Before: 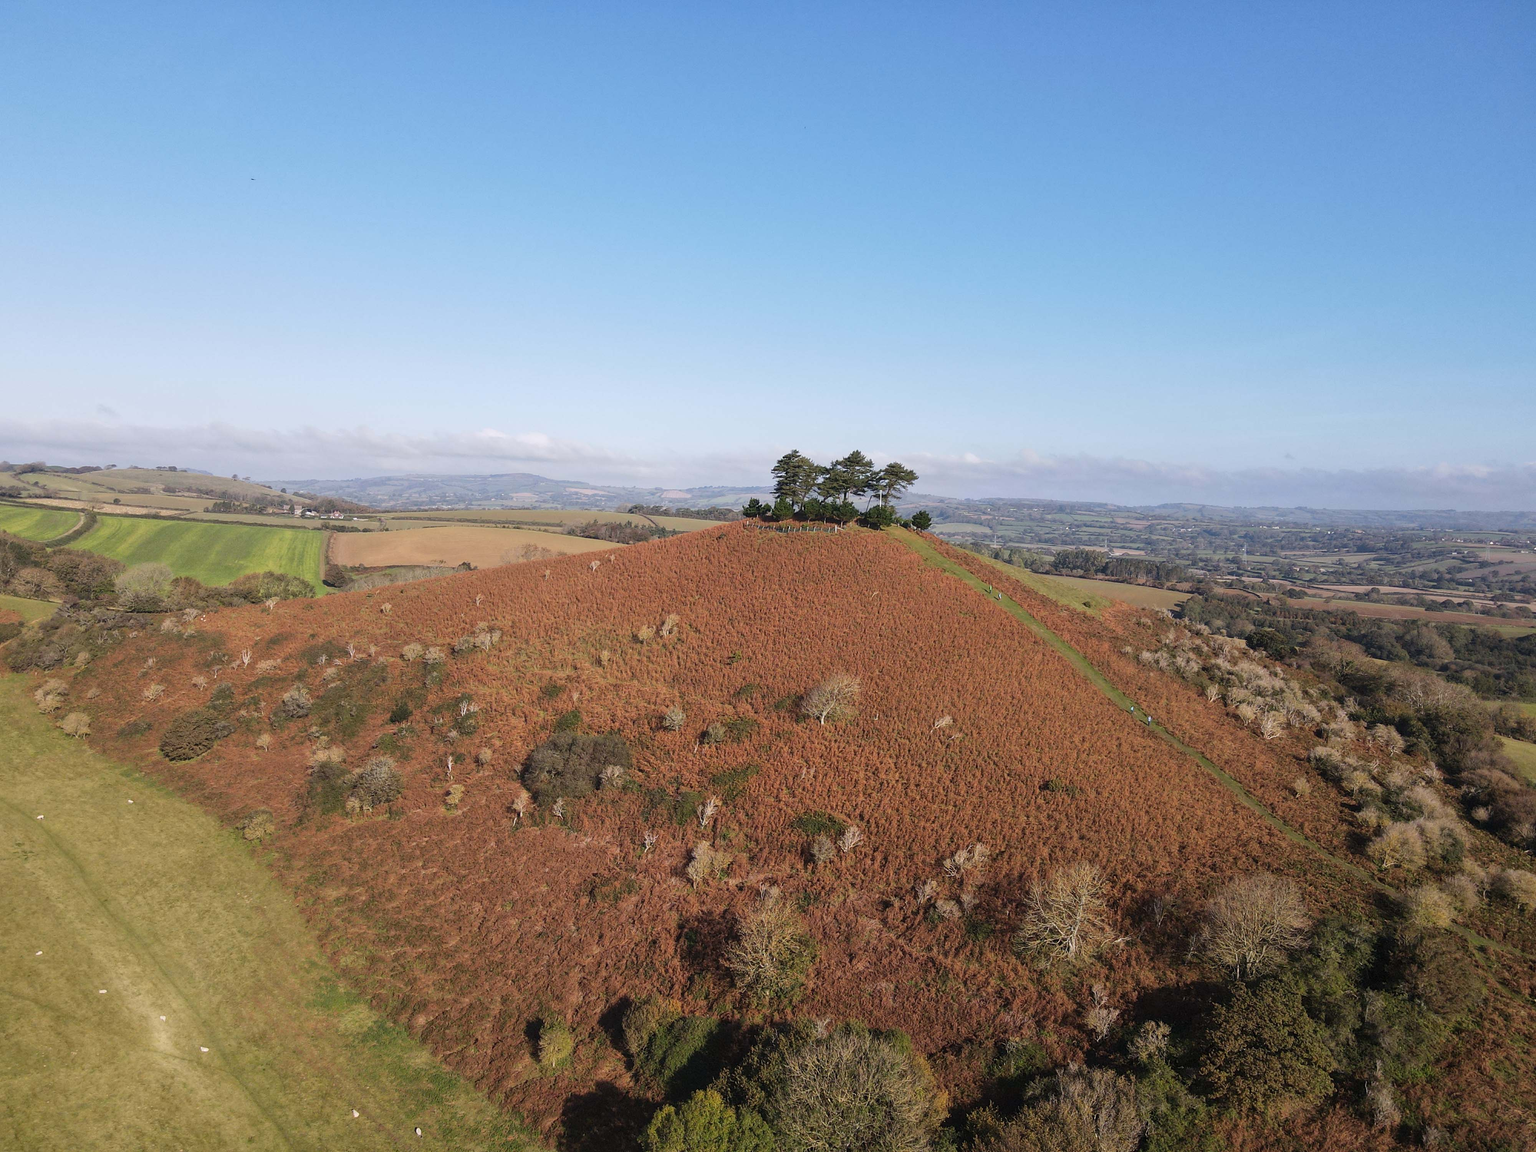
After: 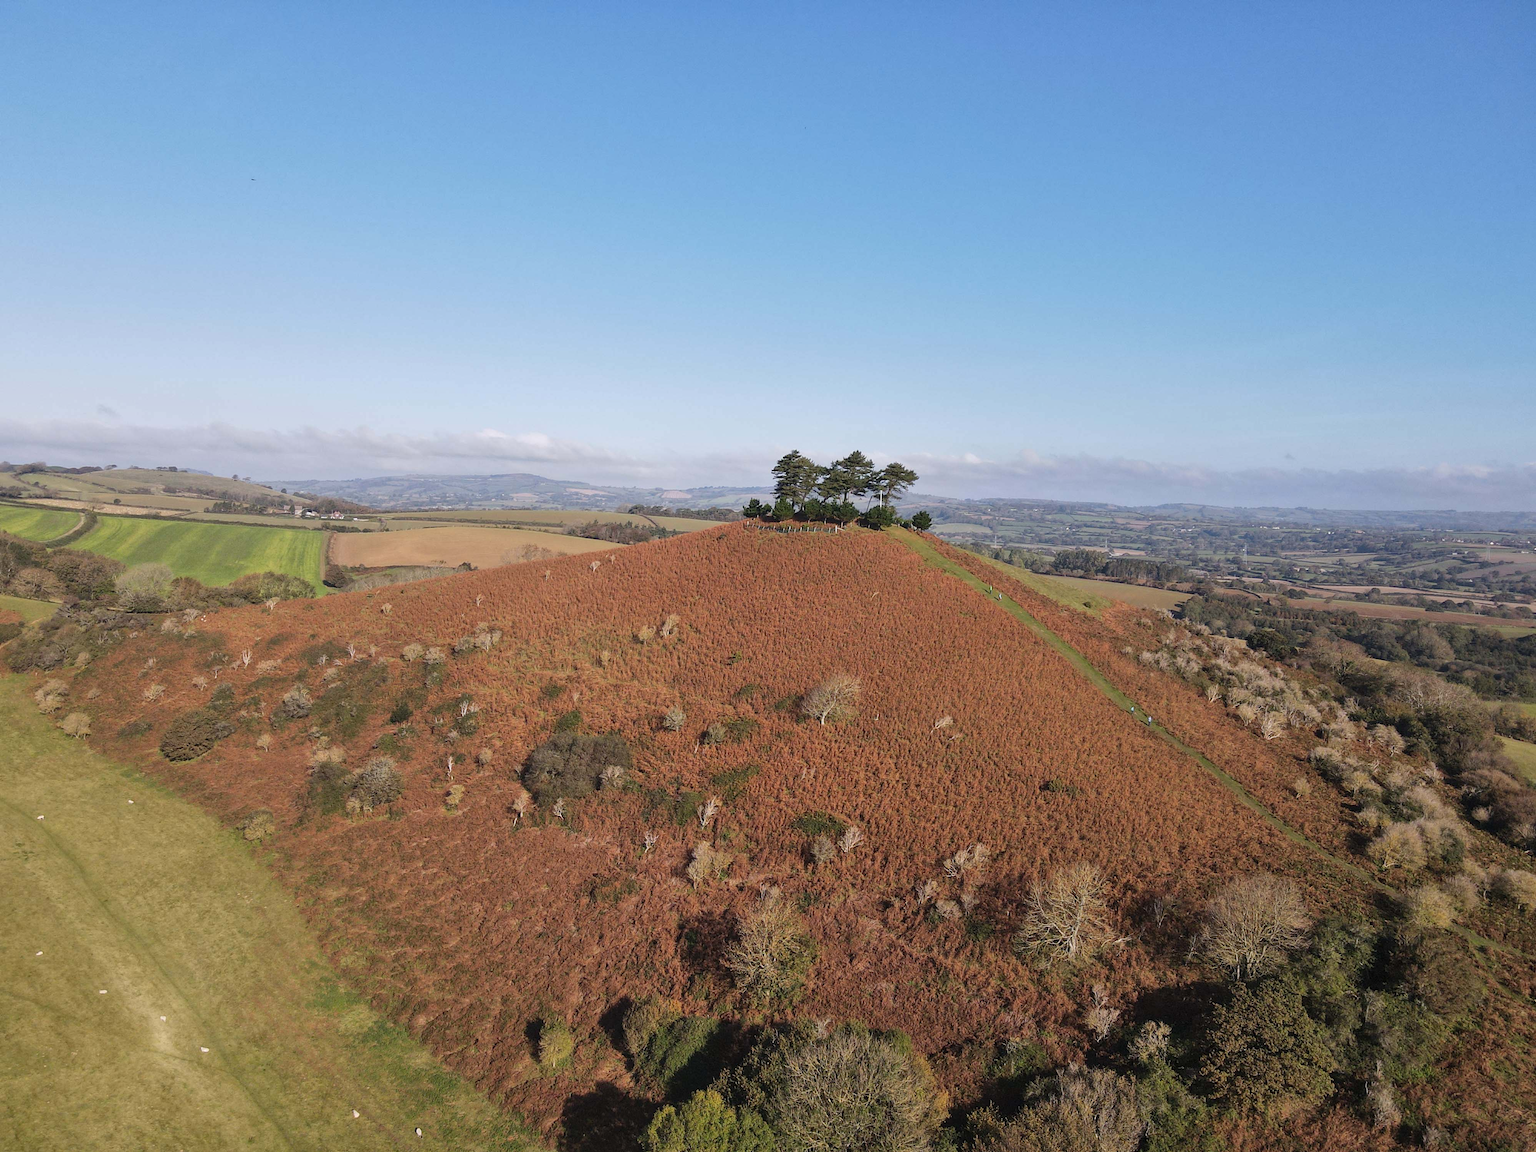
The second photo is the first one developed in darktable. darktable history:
shadows and highlights: shadows 35, highlights -35, soften with gaussian
